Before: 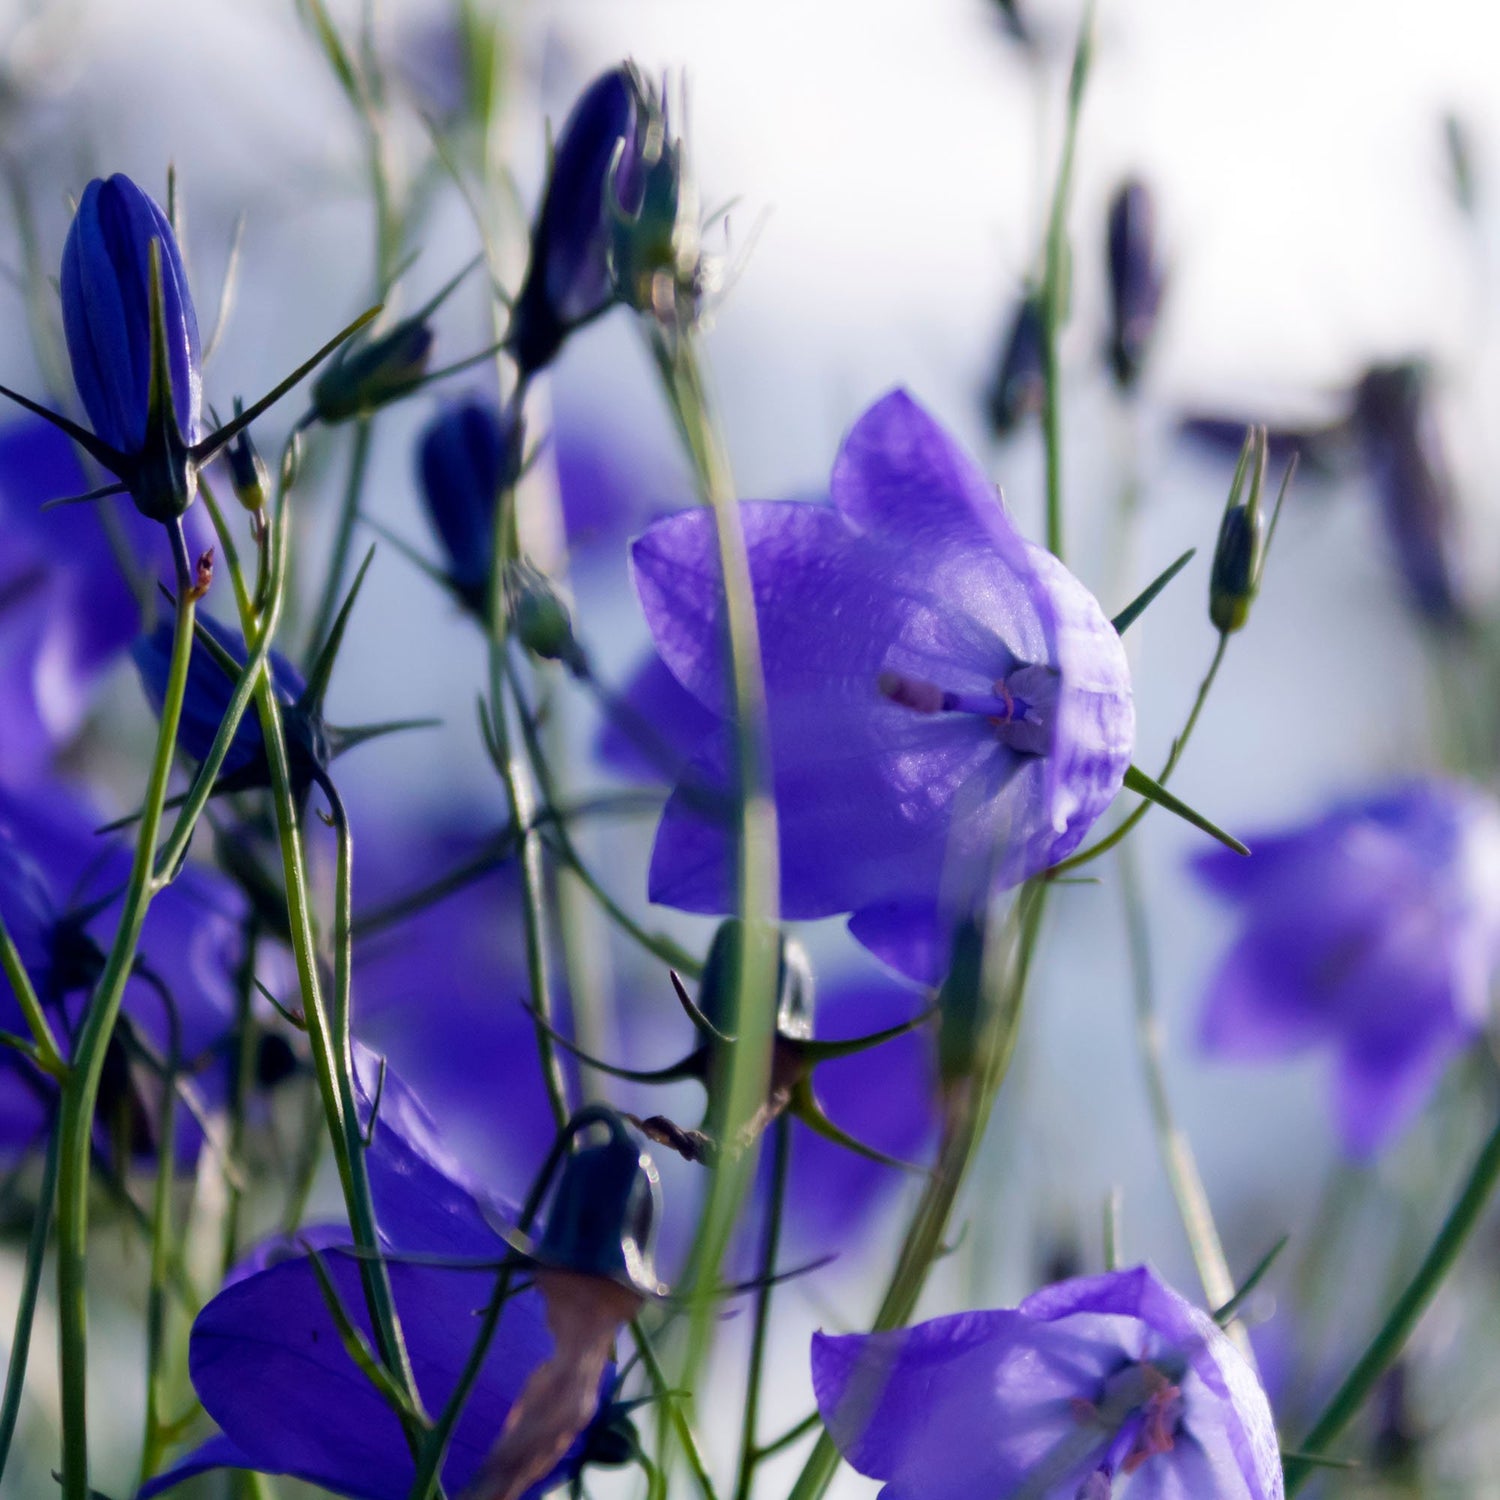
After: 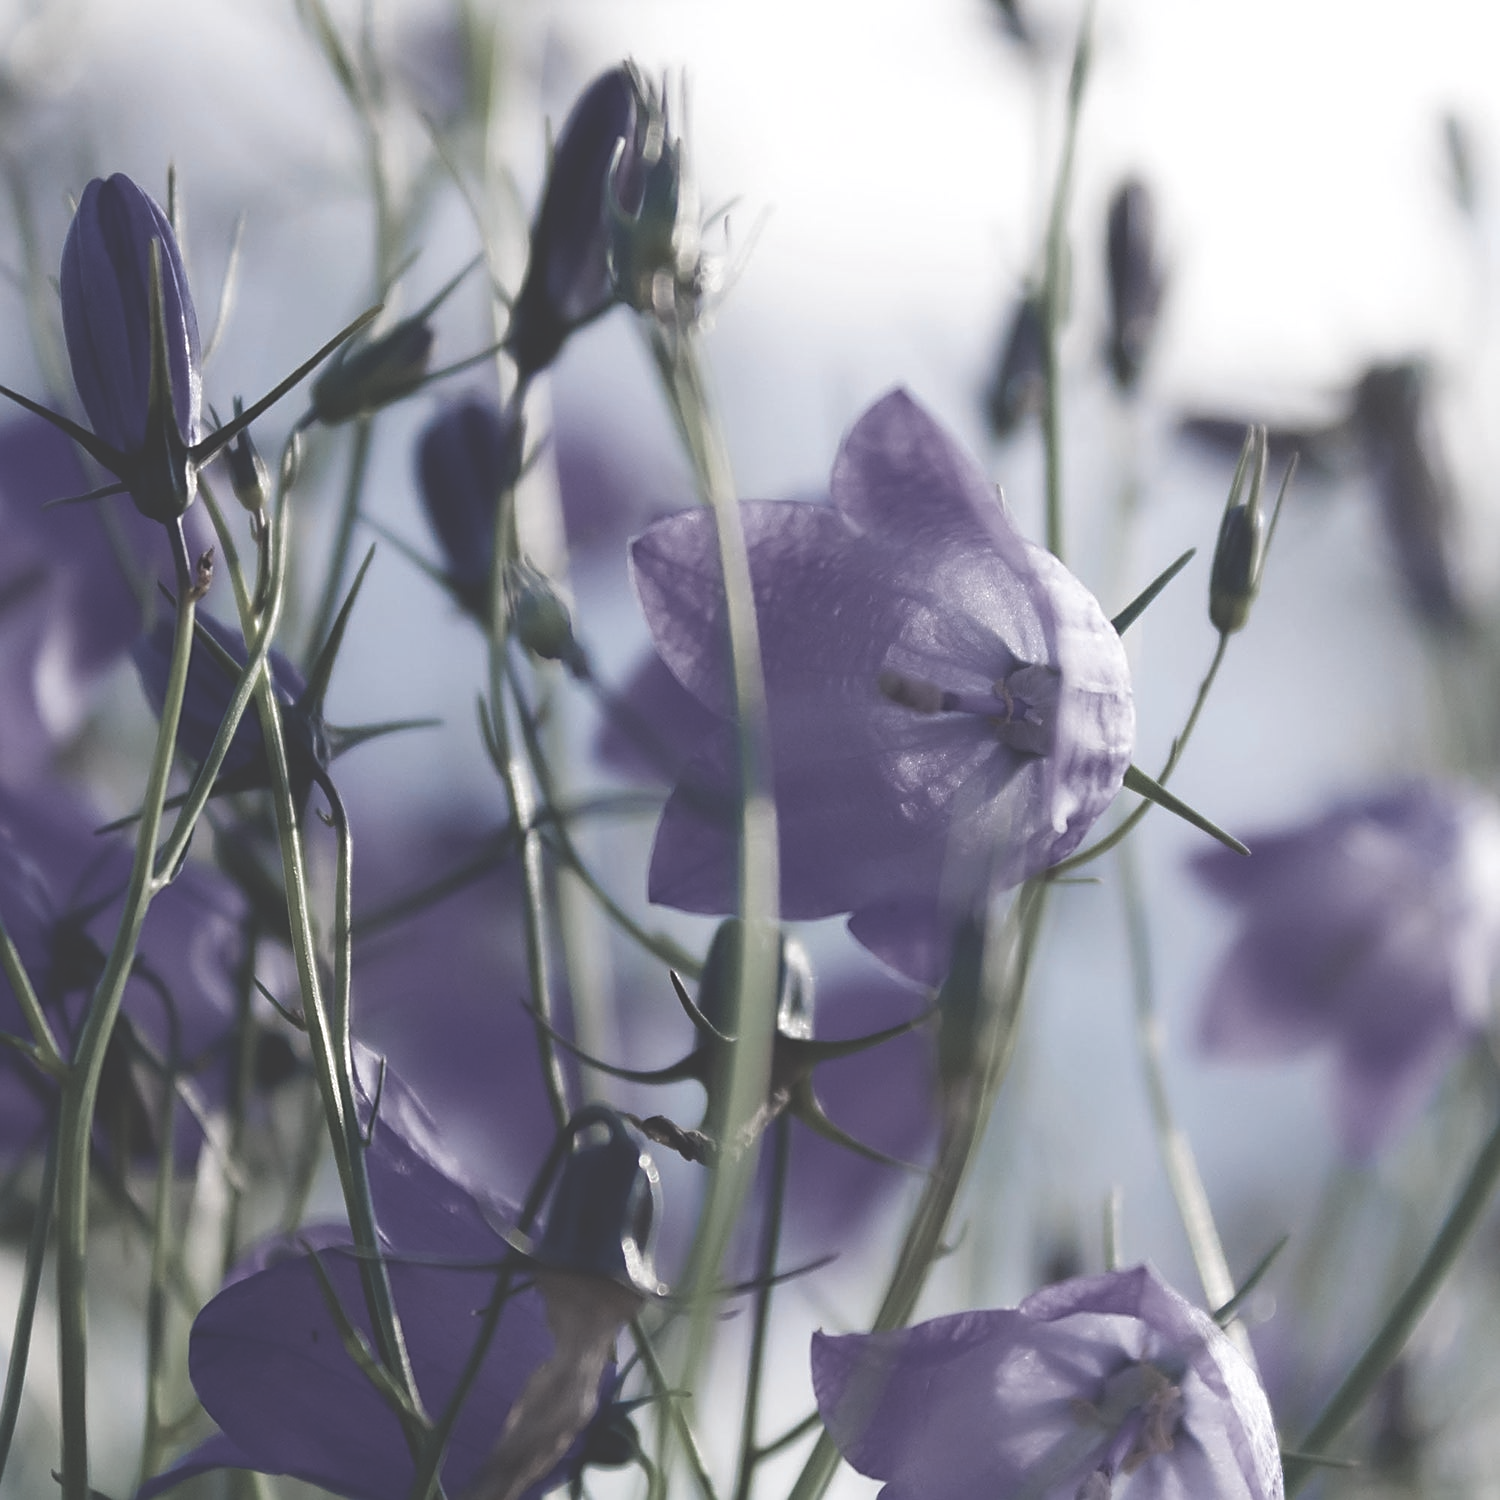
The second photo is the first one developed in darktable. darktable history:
sharpen: on, module defaults
exposure: black level correction -0.041, exposure 0.064 EV, compensate highlight preservation false
color zones: curves: ch1 [(0.238, 0.163) (0.476, 0.2) (0.733, 0.322) (0.848, 0.134)]
